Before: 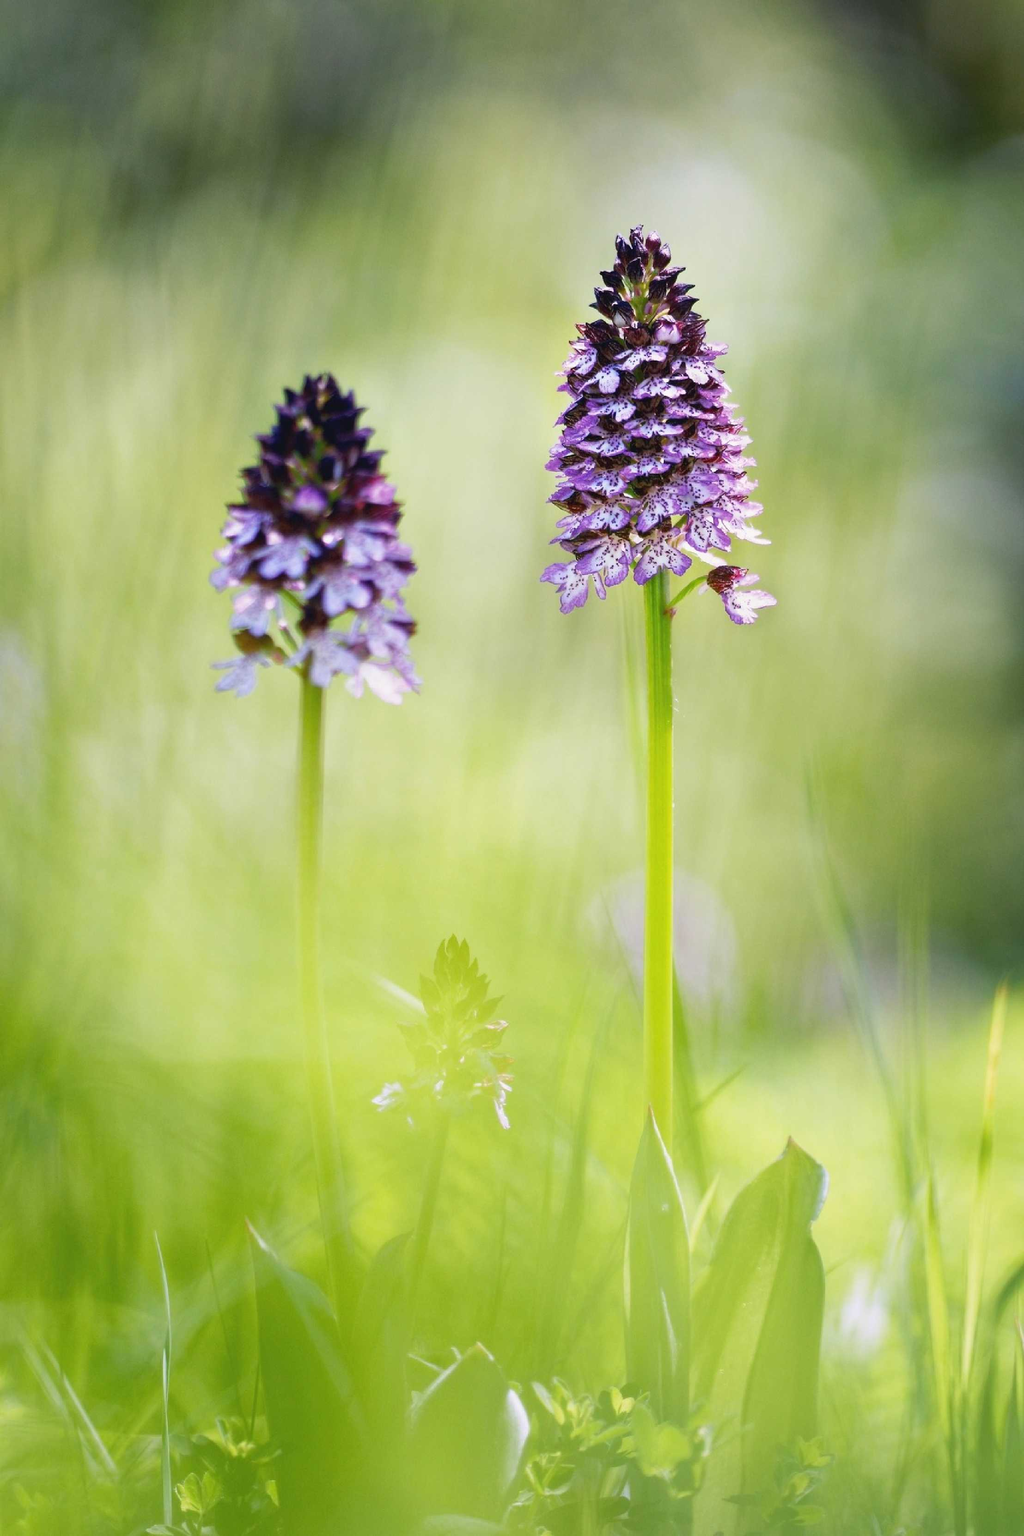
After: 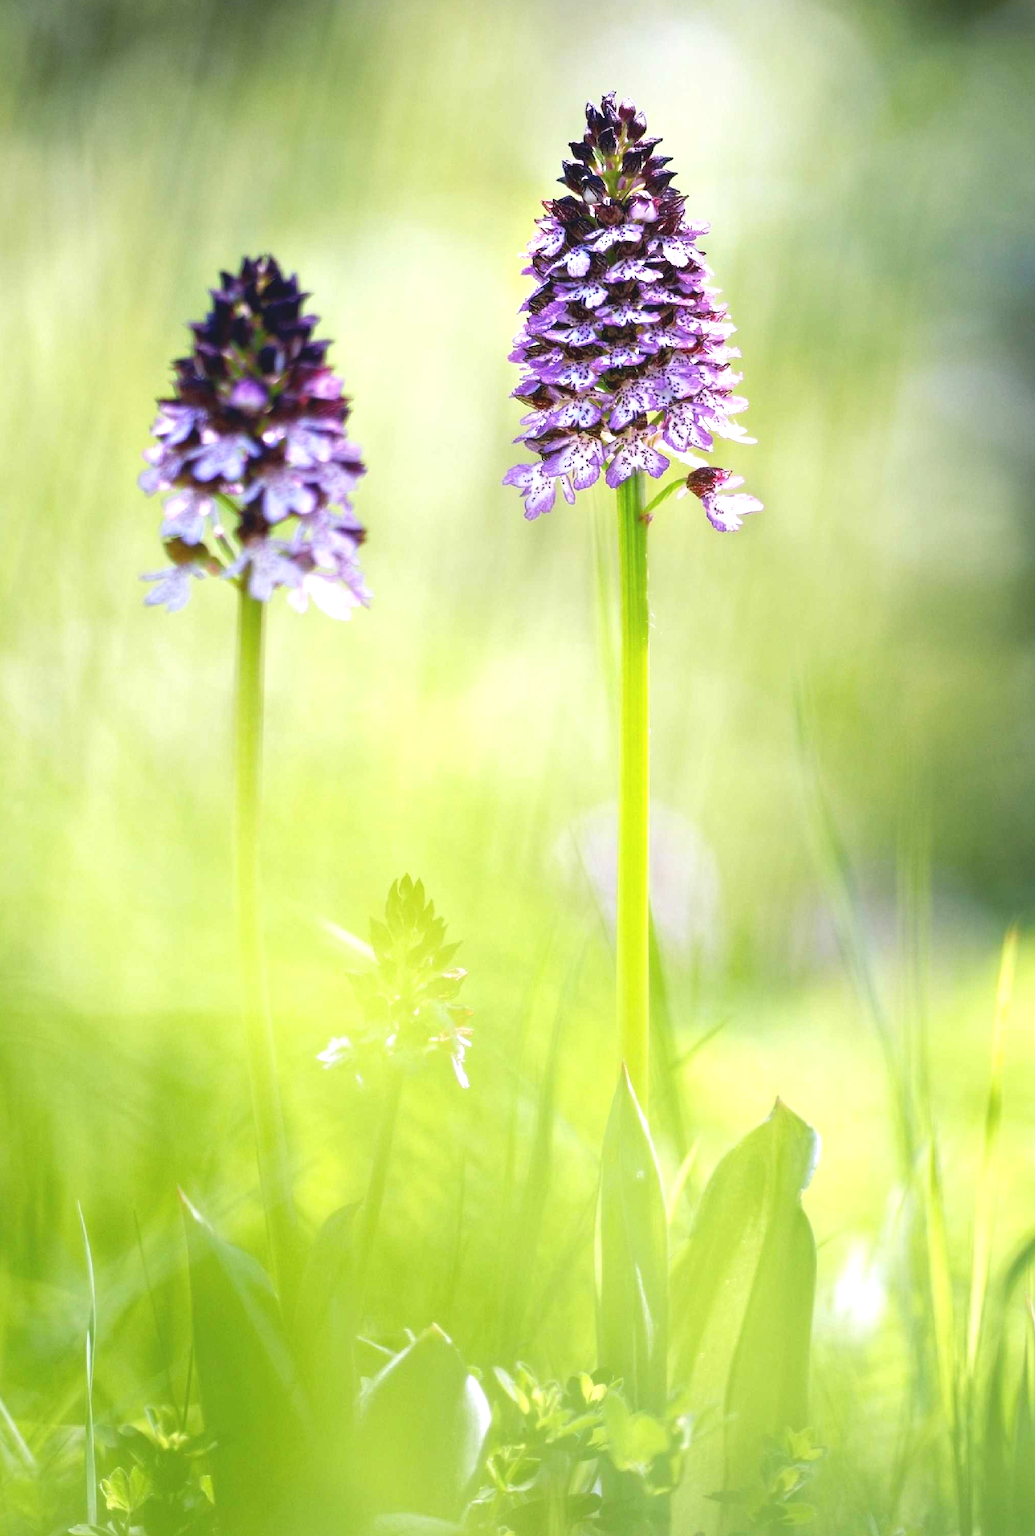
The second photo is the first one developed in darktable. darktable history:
exposure: black level correction -0.002, exposure 0.54 EV, compensate highlight preservation false
crop and rotate: left 8.298%, top 9.287%
